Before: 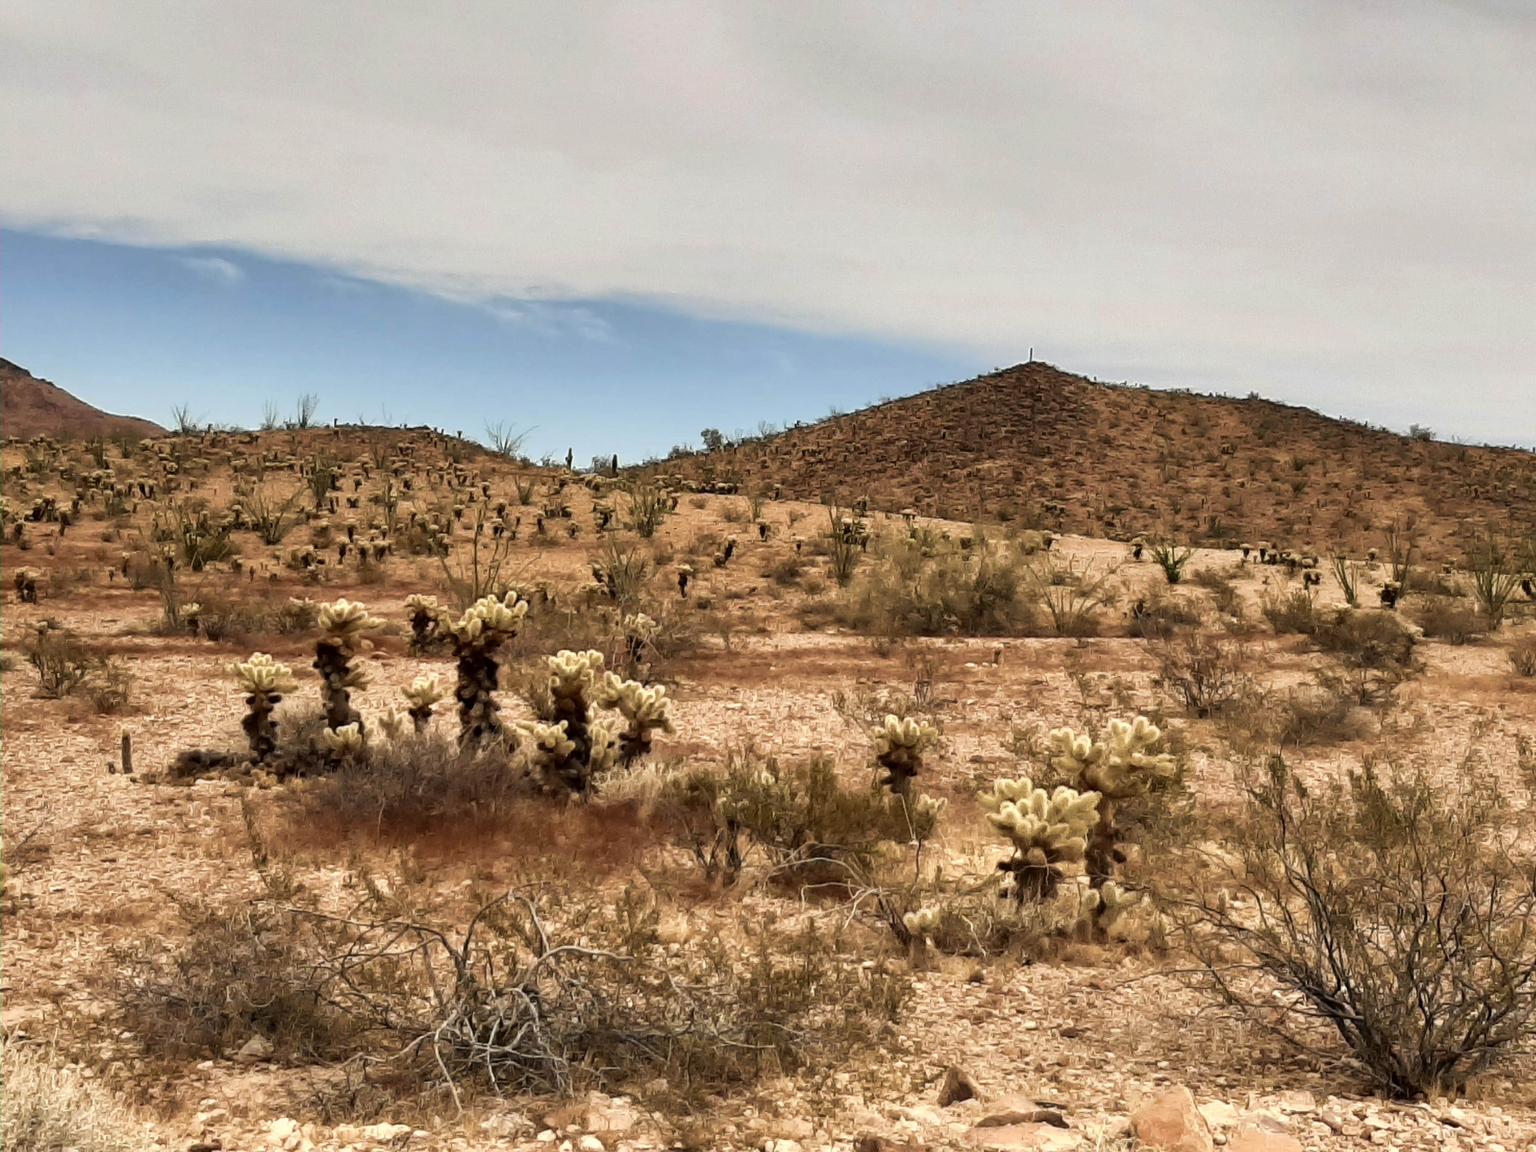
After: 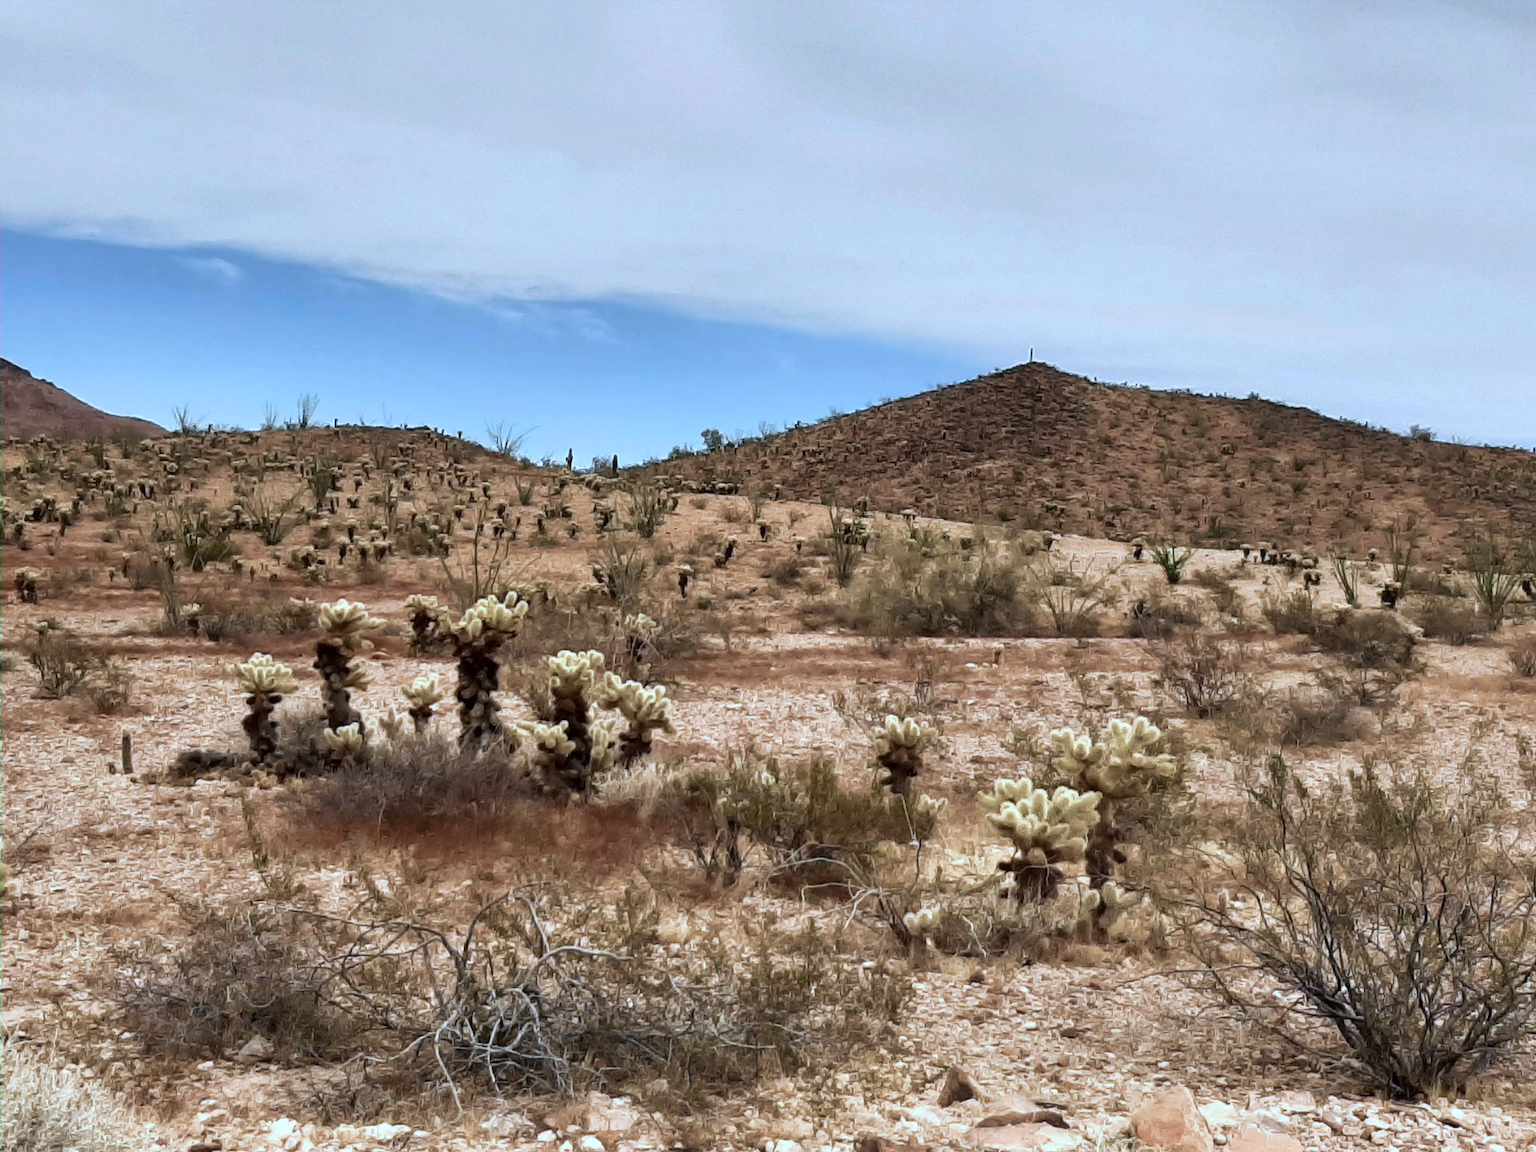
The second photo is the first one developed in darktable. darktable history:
color calibration: illuminant custom, x 0.388, y 0.387, temperature 3821.05 K
